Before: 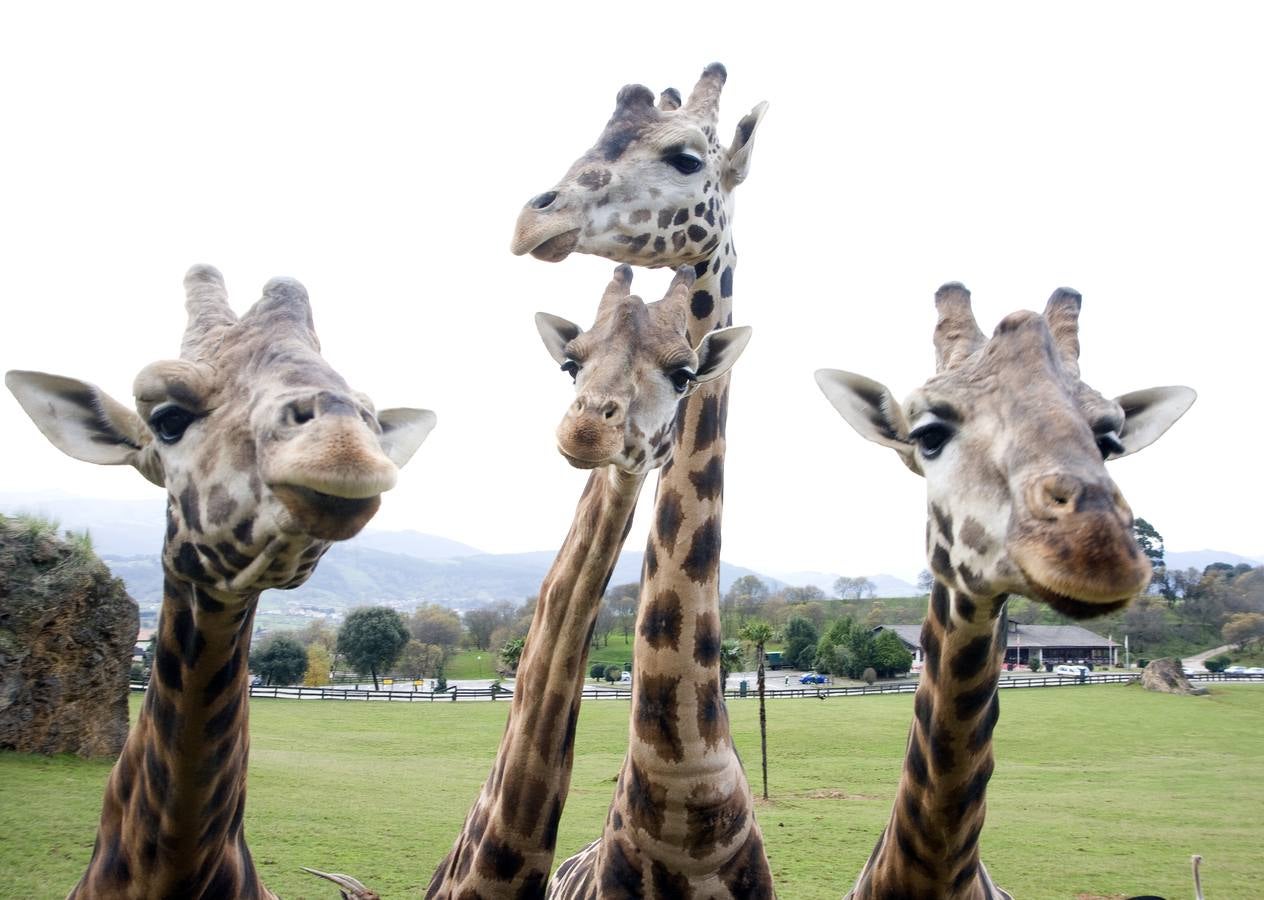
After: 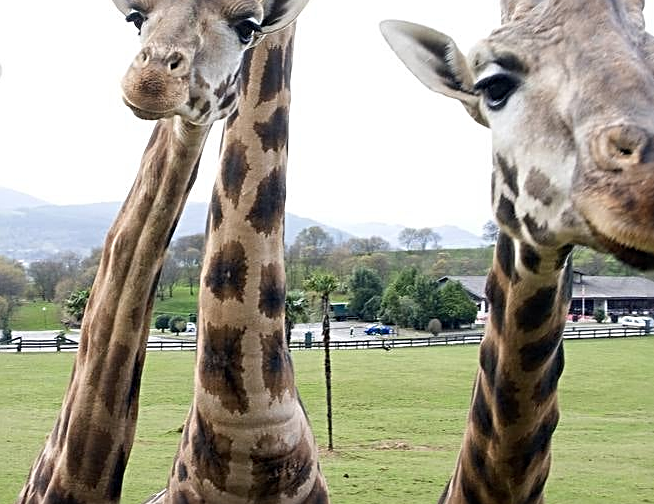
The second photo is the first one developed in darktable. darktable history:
sharpen: radius 2.676, amount 0.669
crop: left 34.479%, top 38.822%, right 13.718%, bottom 5.172%
